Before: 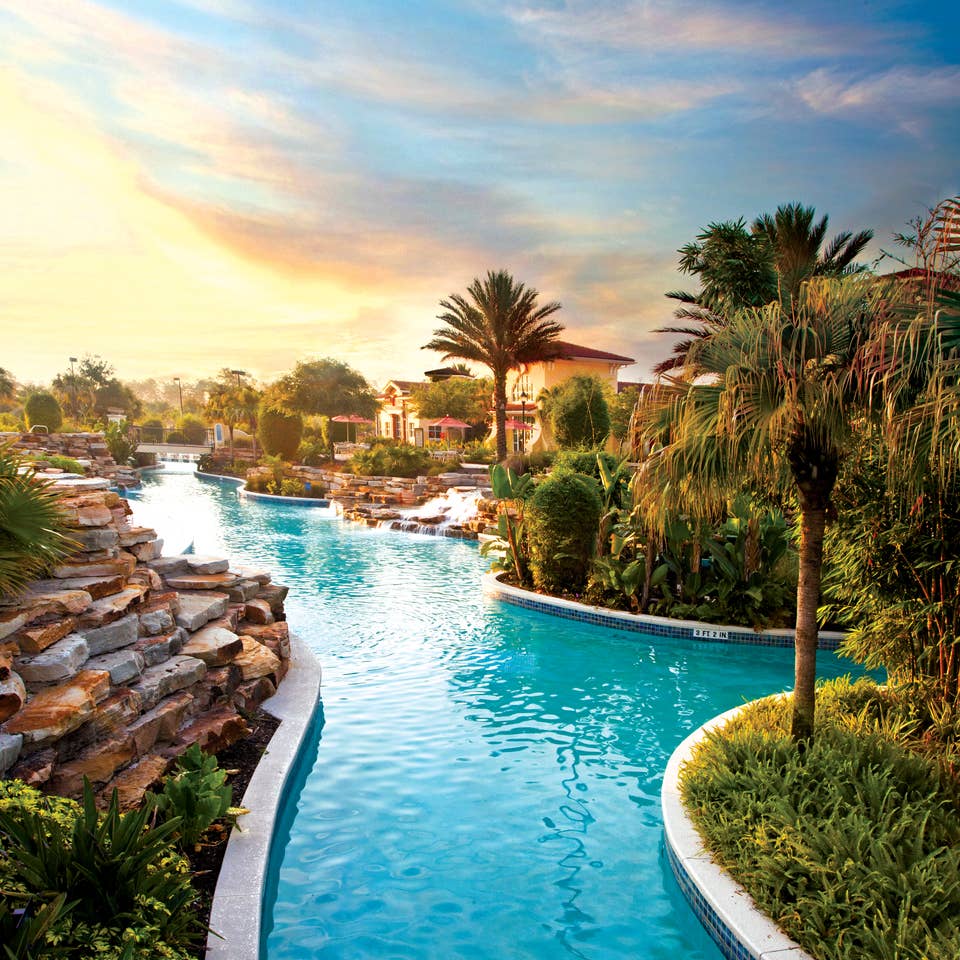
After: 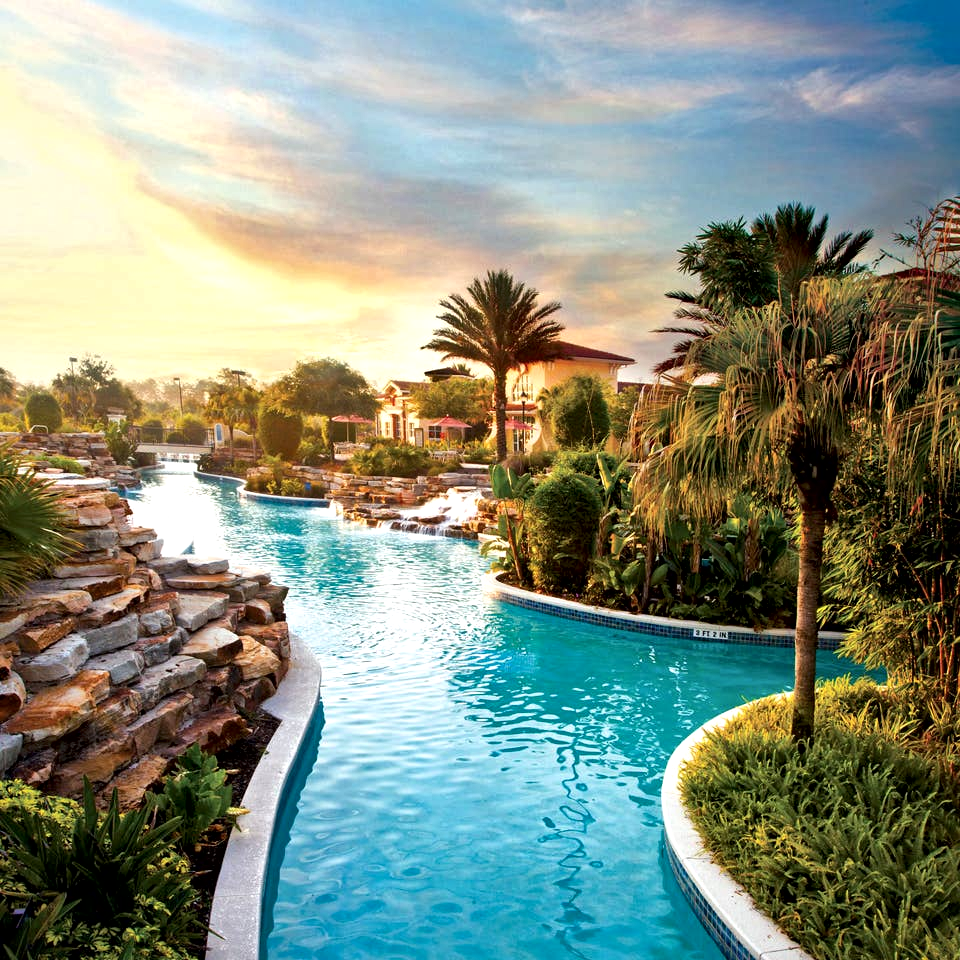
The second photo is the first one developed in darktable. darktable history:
local contrast: mode bilateral grid, contrast 24, coarseness 60, detail 152%, midtone range 0.2
